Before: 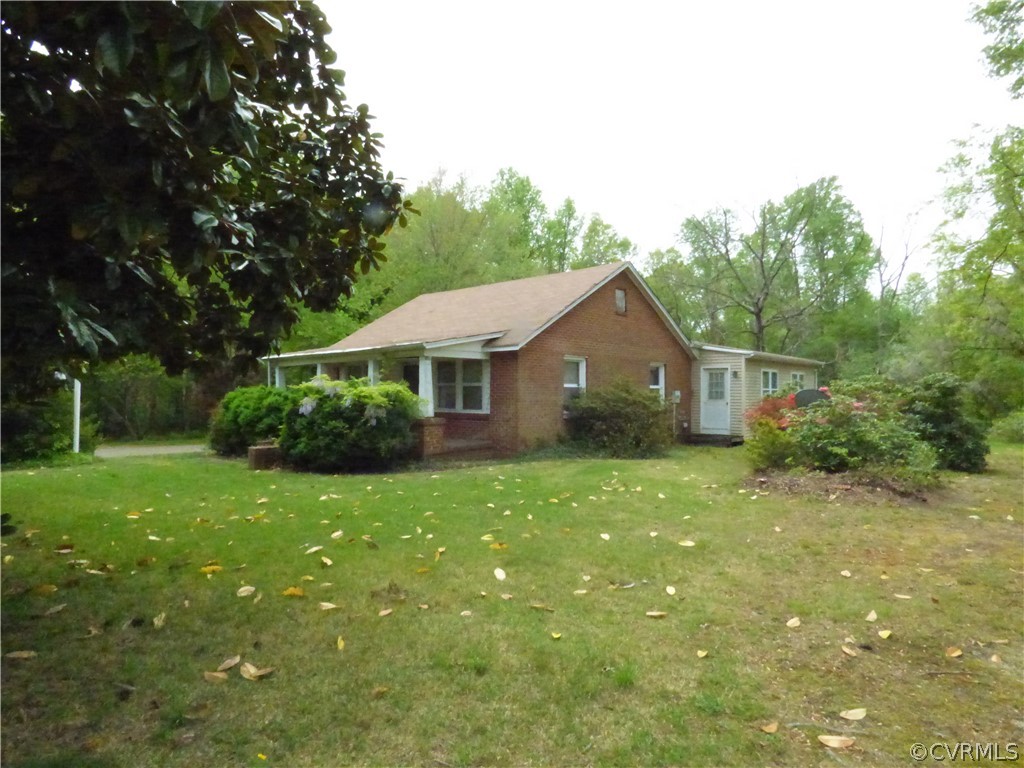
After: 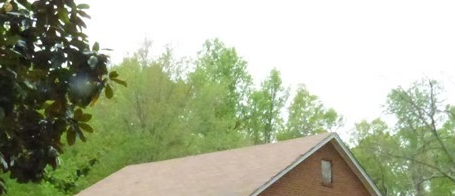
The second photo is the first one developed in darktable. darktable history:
crop: left 28.784%, top 16.846%, right 26.751%, bottom 57.551%
